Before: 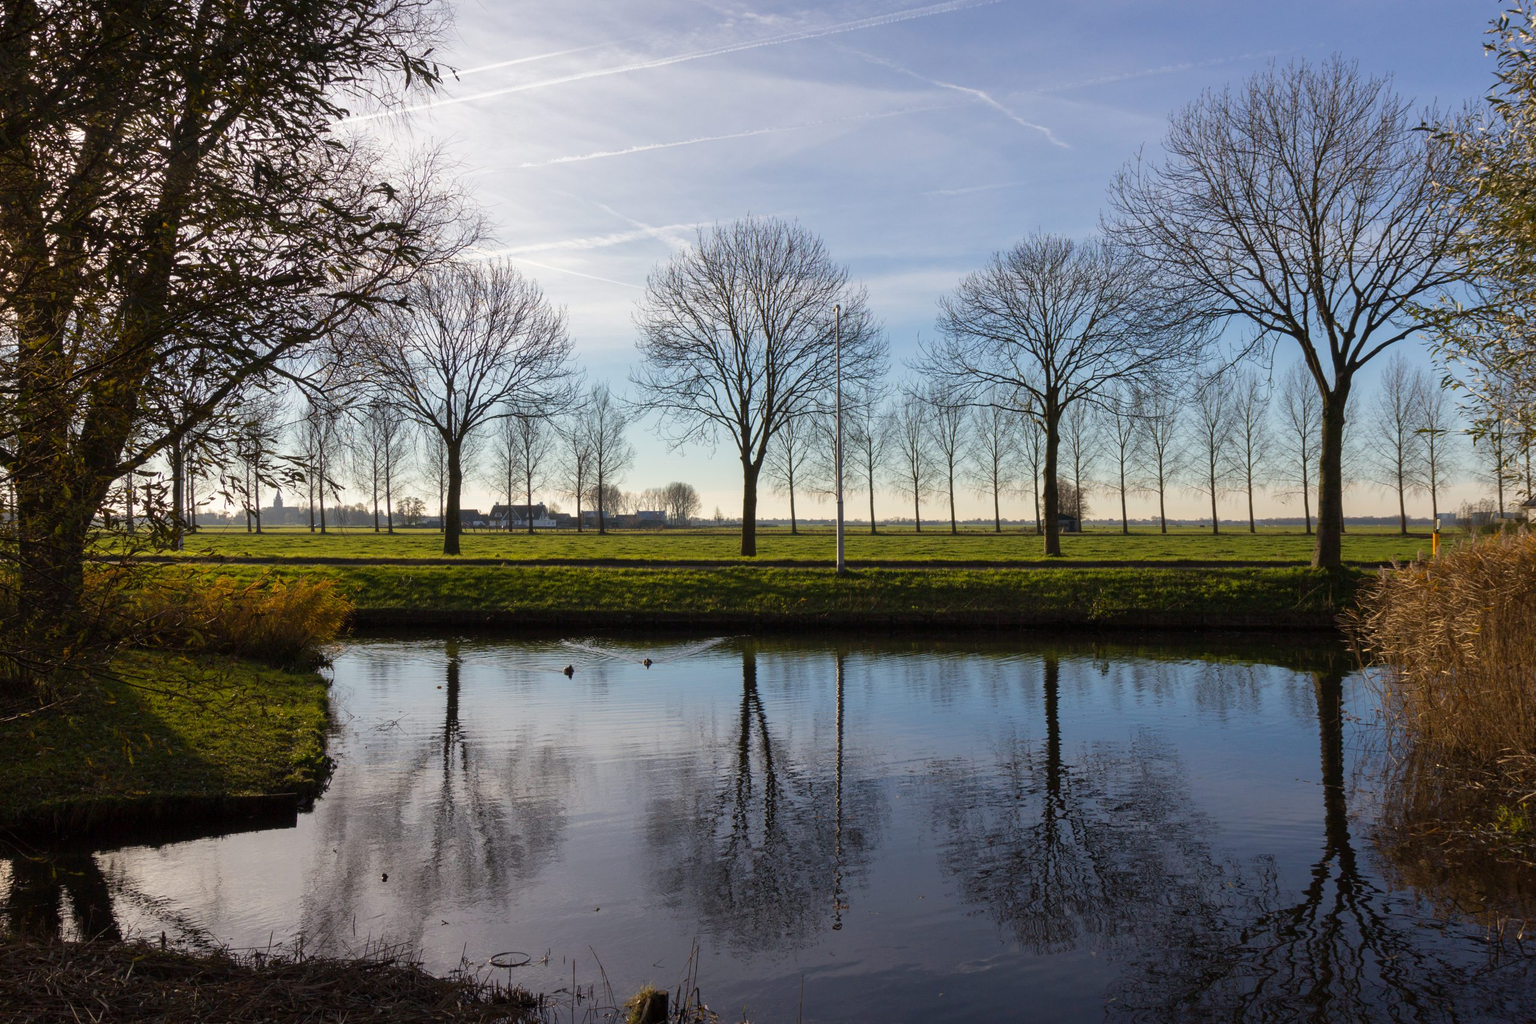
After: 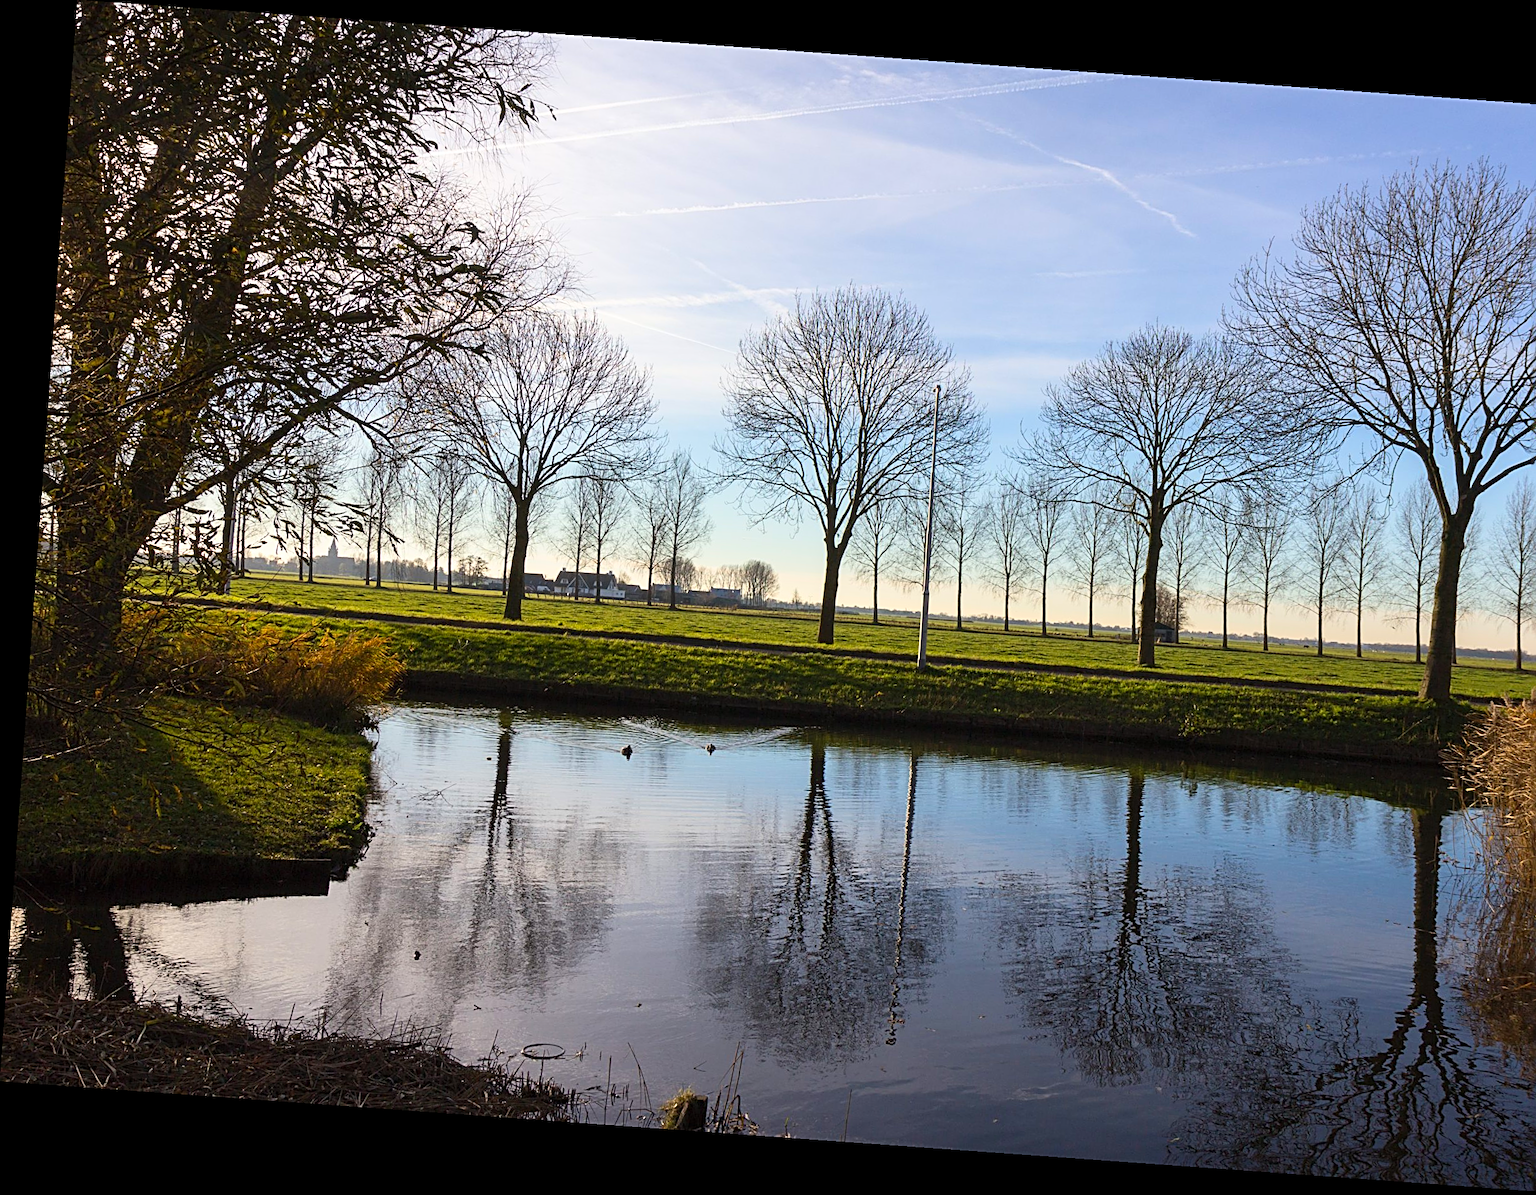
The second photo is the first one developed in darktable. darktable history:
contrast brightness saturation: contrast 0.2, brightness 0.16, saturation 0.22
crop: right 9.509%, bottom 0.031%
rotate and perspective: rotation 4.1°, automatic cropping off
sharpen: radius 2.817, amount 0.715
